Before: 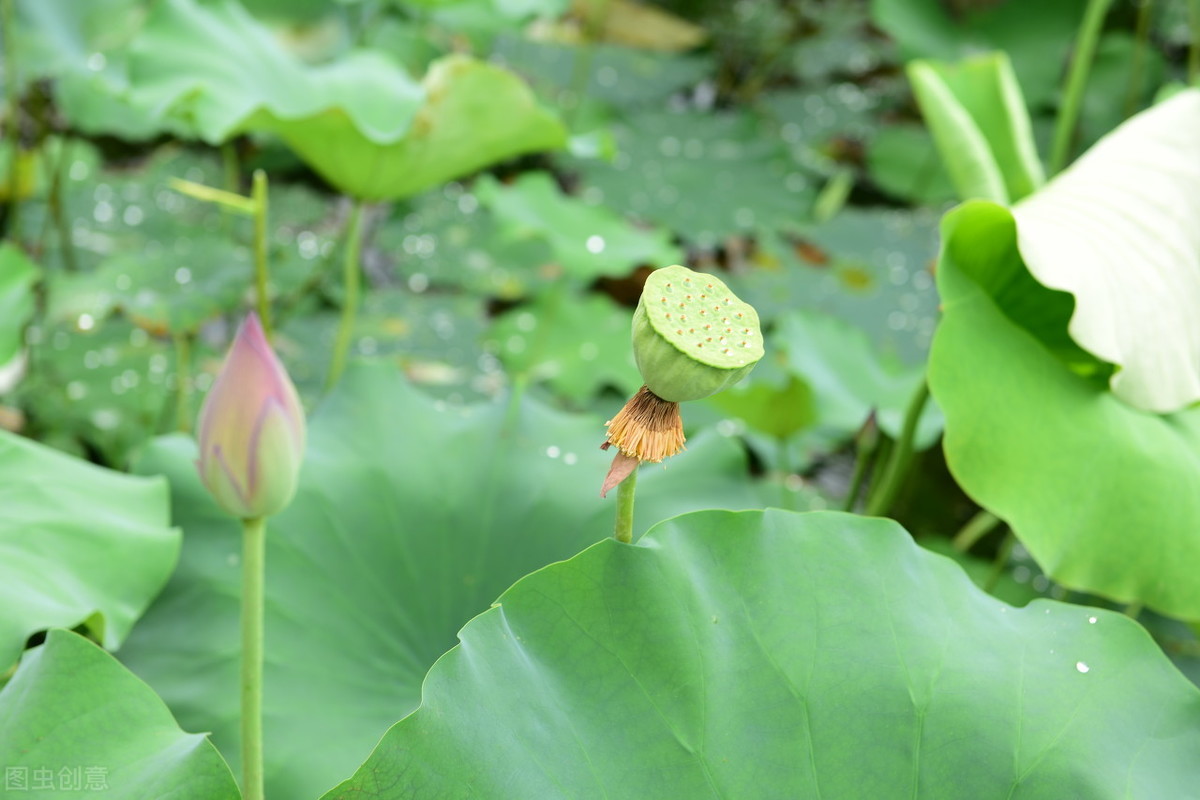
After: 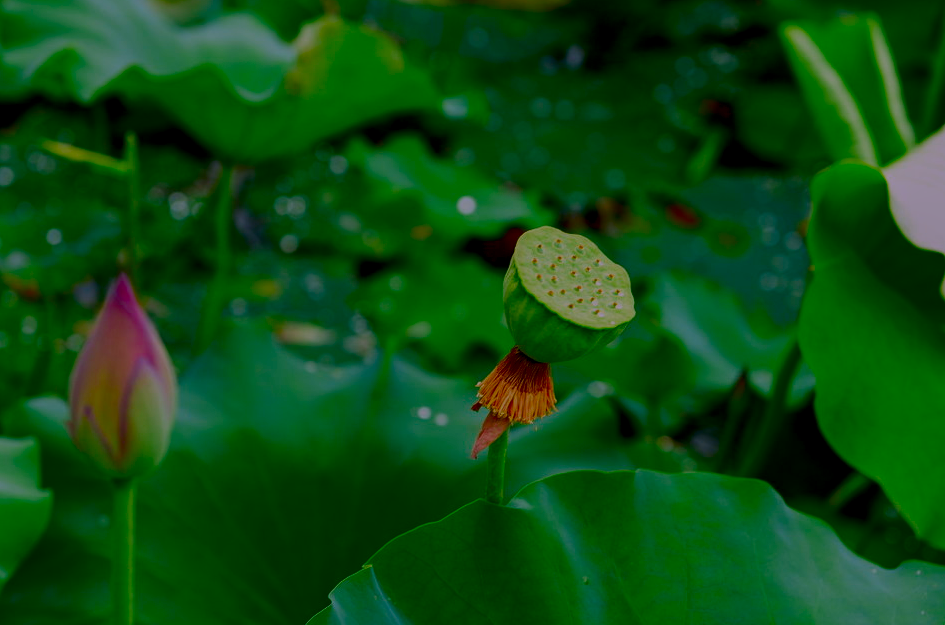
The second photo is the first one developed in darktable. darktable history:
filmic rgb: black relative exposure -6.98 EV, white relative exposure 5.63 EV, hardness 2.86
crop and rotate: left 10.77%, top 5.1%, right 10.41%, bottom 16.76%
local contrast: on, module defaults
color correction: highlights a* 15.46, highlights b* -20.56
contrast brightness saturation: brightness -1, saturation 1
